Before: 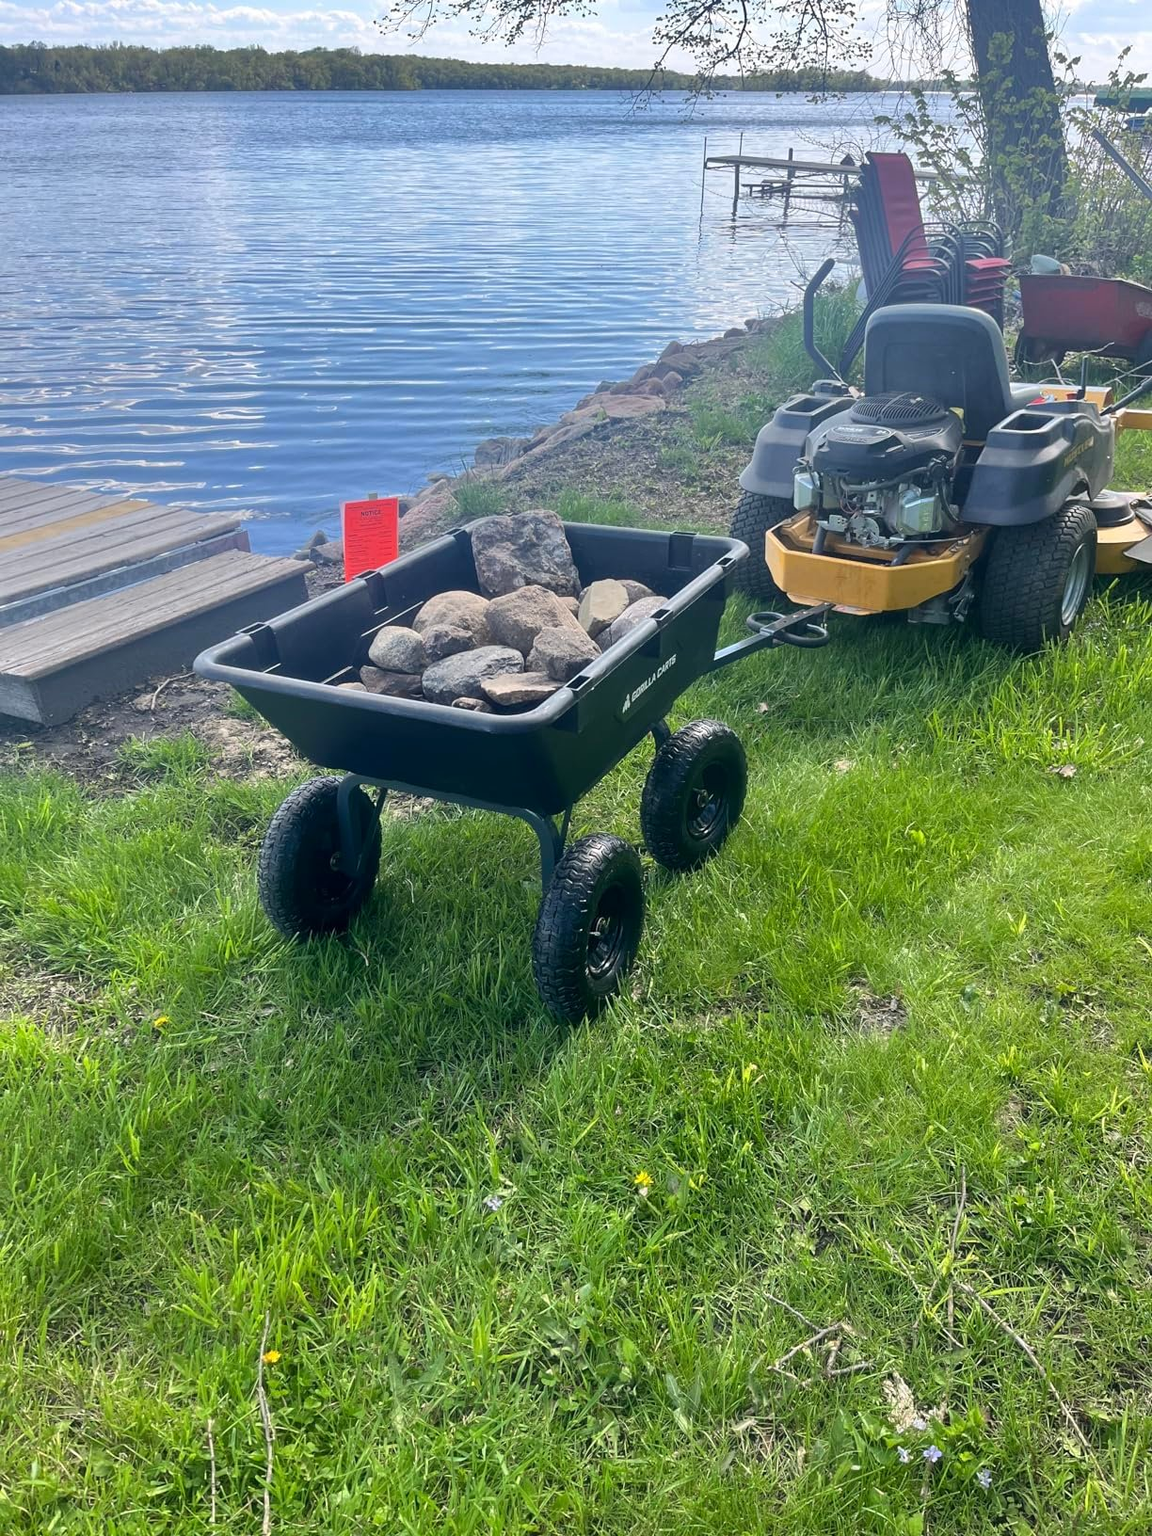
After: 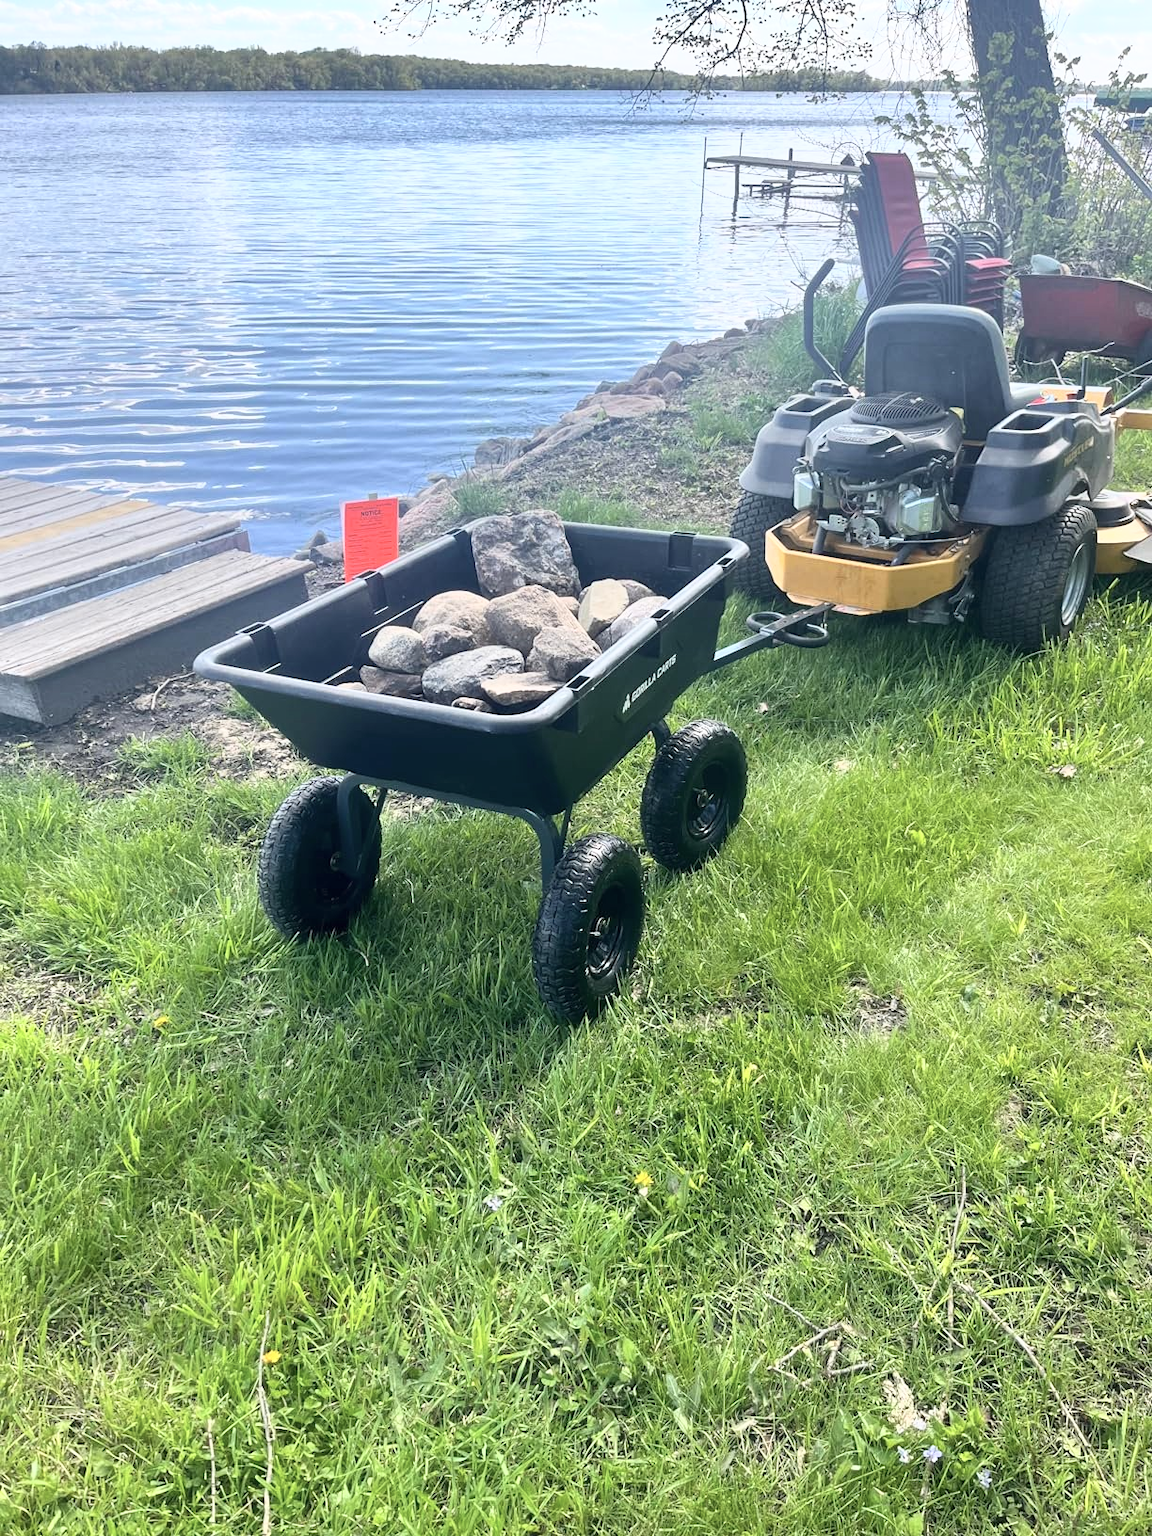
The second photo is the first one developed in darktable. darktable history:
contrast brightness saturation: contrast 0.06, brightness -0.01, saturation -0.23
base curve: curves: ch0 [(0, 0) (0.557, 0.834) (1, 1)]
